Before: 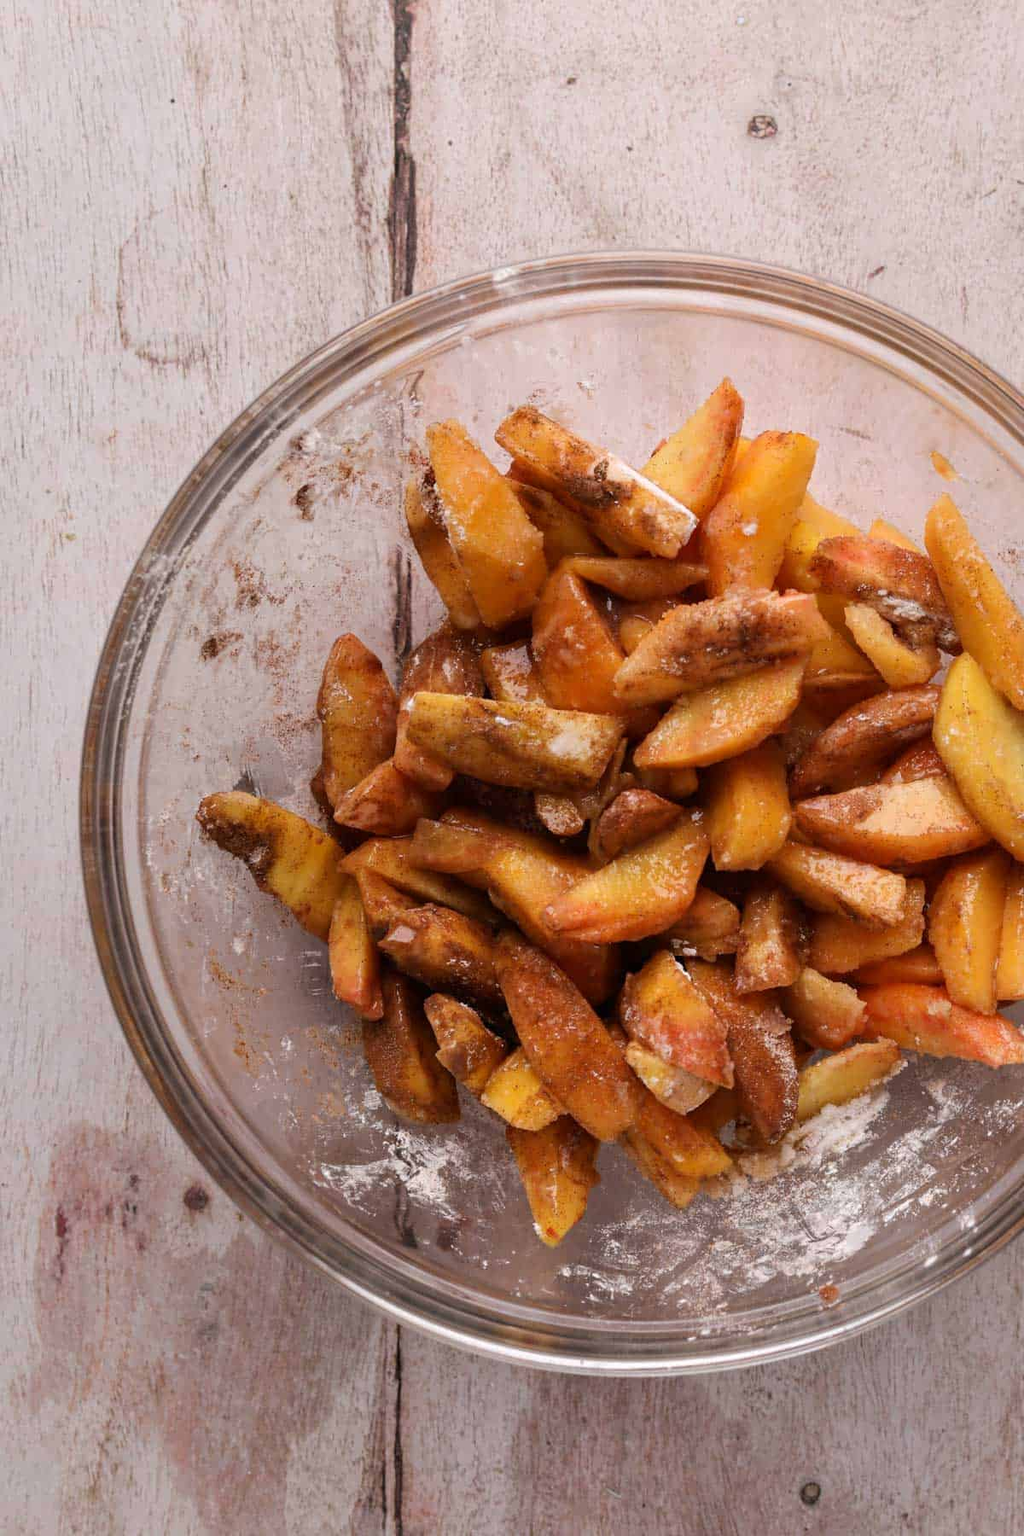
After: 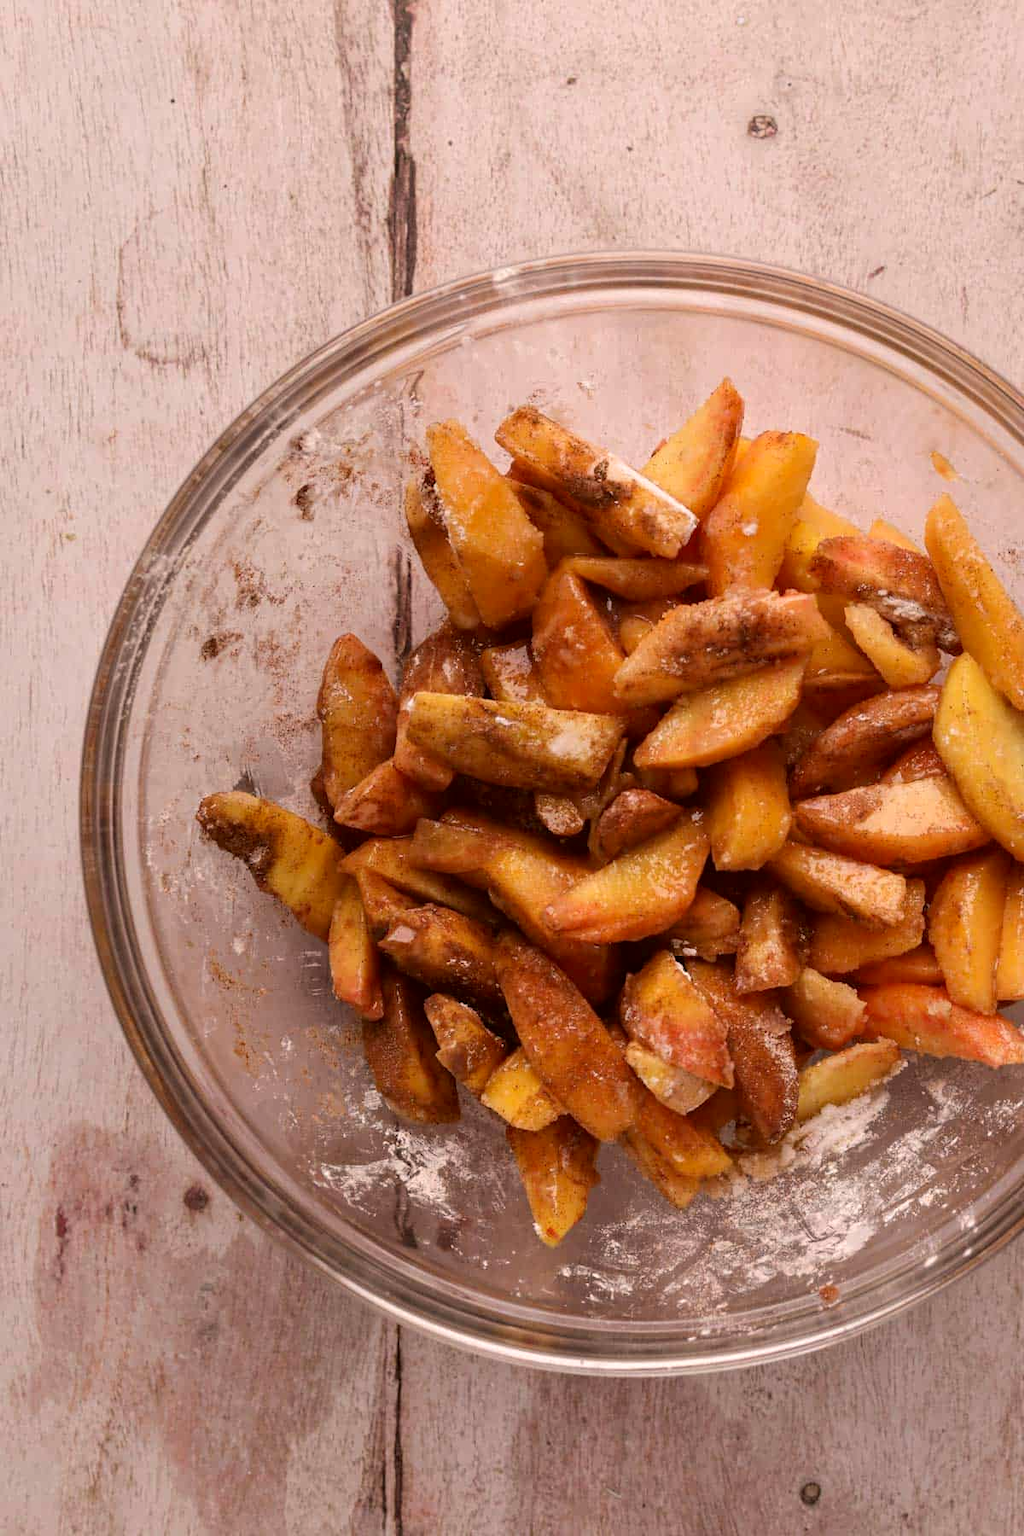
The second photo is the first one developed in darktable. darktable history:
color correction: highlights a* 6.53, highlights b* 7.99, shadows a* 6, shadows b* 7.08, saturation 0.935
